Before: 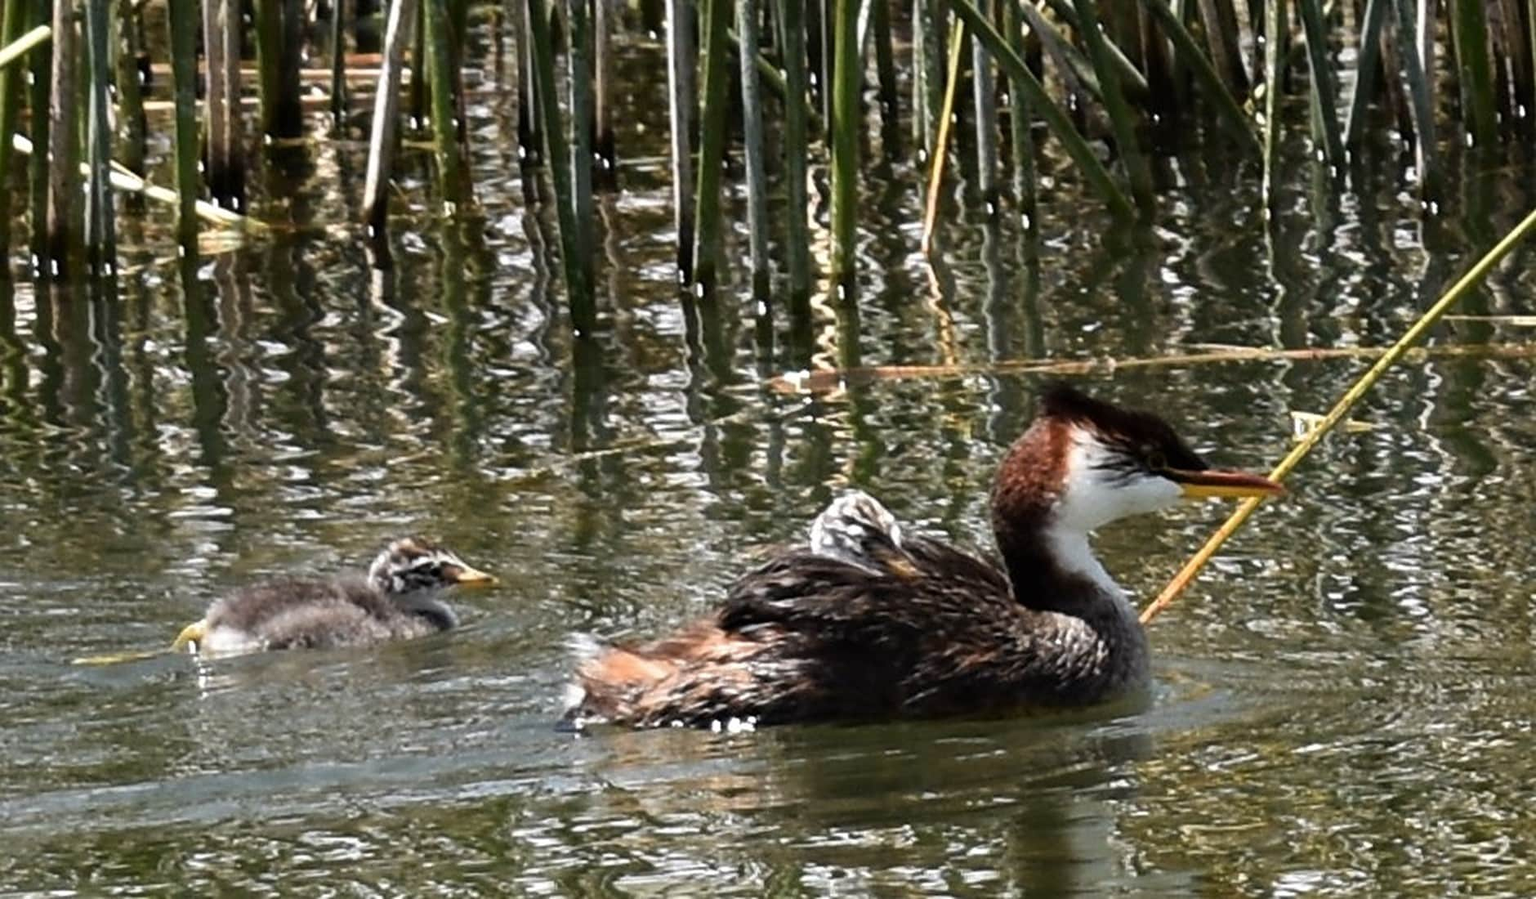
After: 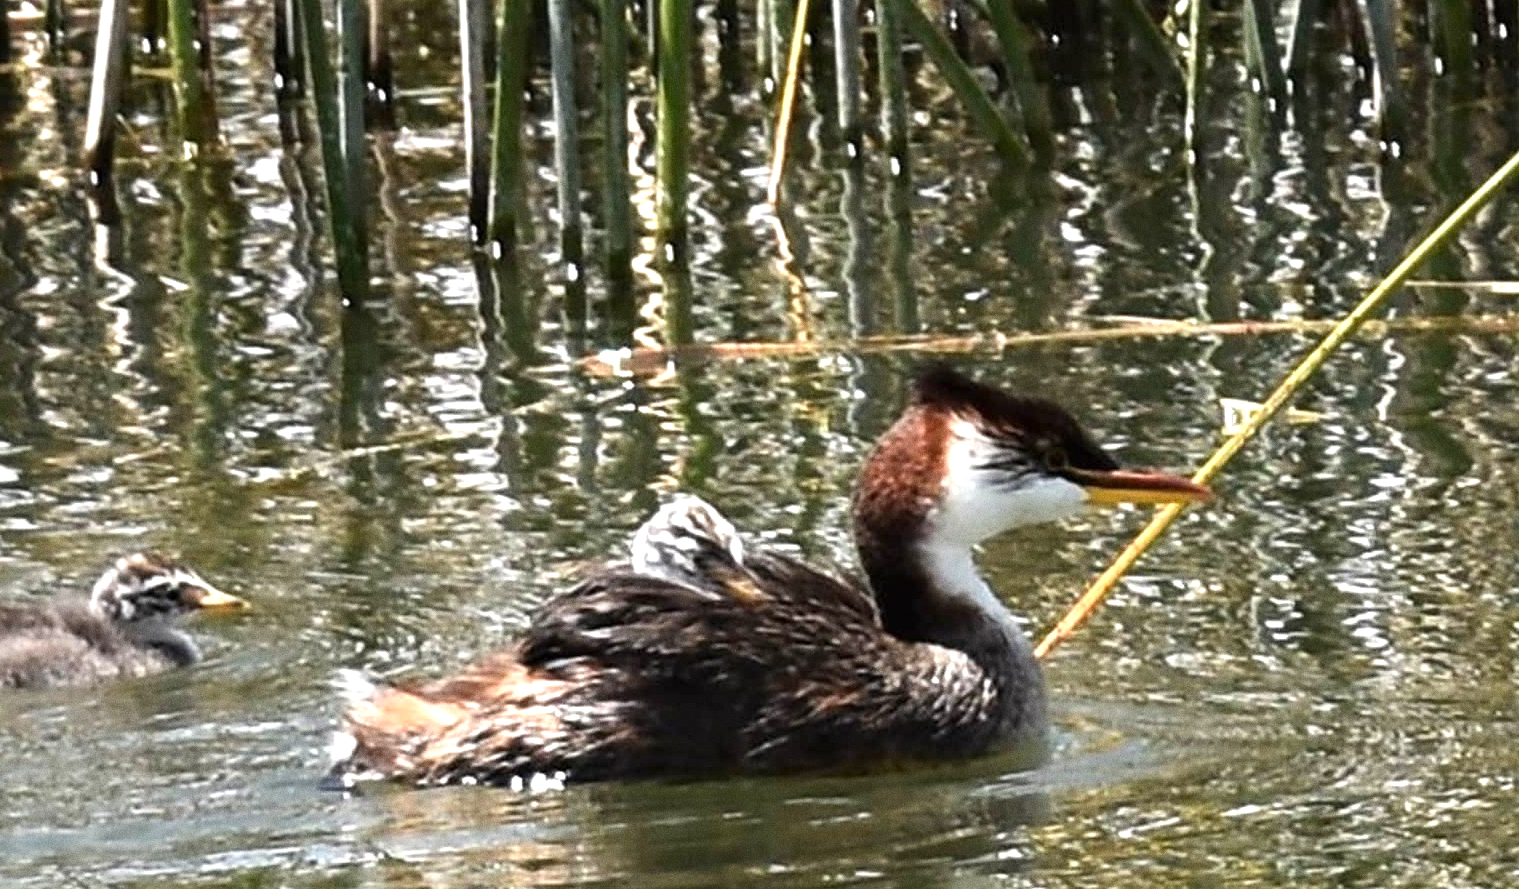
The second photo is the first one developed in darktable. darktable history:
exposure: black level correction 0, exposure 0.7 EV, compensate exposure bias true, compensate highlight preservation false
grain: coarseness 0.09 ISO
crop: left 19.159%, top 9.58%, bottom 9.58%
